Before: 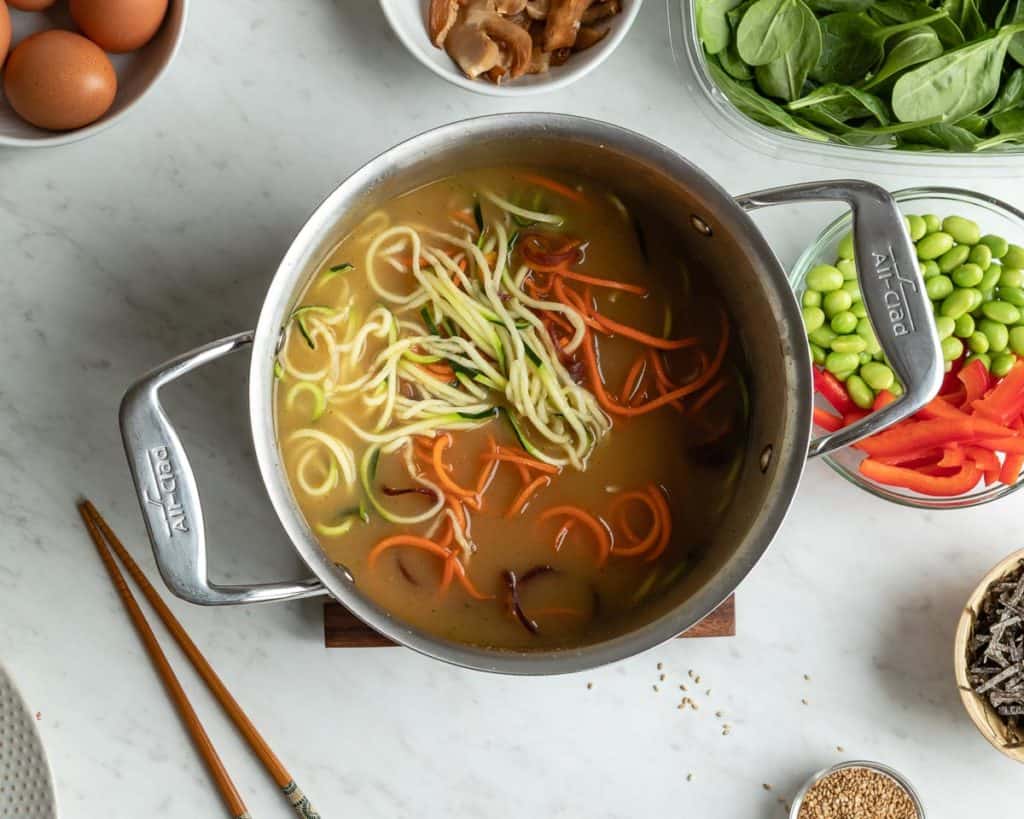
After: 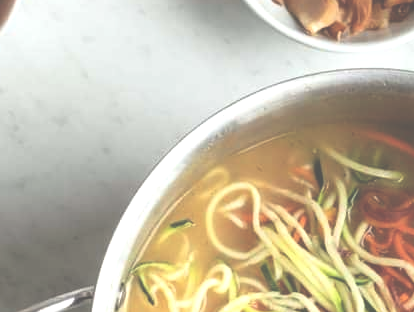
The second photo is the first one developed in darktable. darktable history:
crop: left 15.707%, top 5.459%, right 43.79%, bottom 56.441%
tone curve: curves: ch0 [(0, 0) (0.003, 0.003) (0.011, 0.01) (0.025, 0.023) (0.044, 0.041) (0.069, 0.064) (0.1, 0.092) (0.136, 0.125) (0.177, 0.163) (0.224, 0.207) (0.277, 0.255) (0.335, 0.309) (0.399, 0.375) (0.468, 0.459) (0.543, 0.548) (0.623, 0.629) (0.709, 0.716) (0.801, 0.808) (0.898, 0.911) (1, 1)], color space Lab, independent channels, preserve colors none
exposure: black level correction -0.071, exposure 0.5 EV, compensate highlight preservation false
